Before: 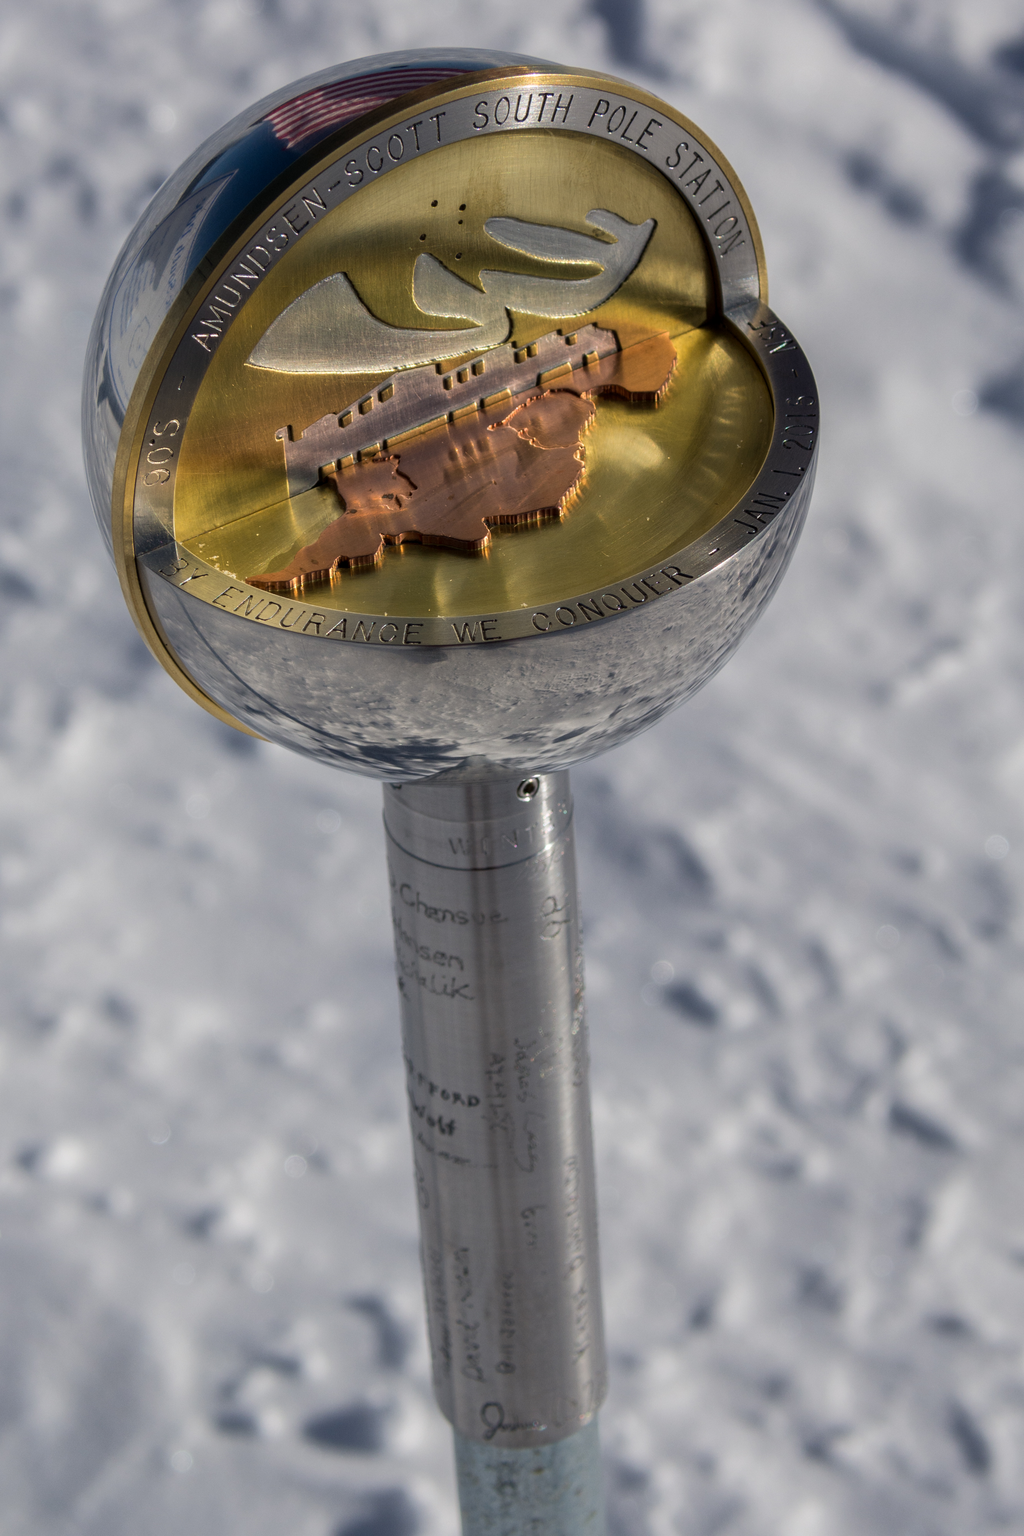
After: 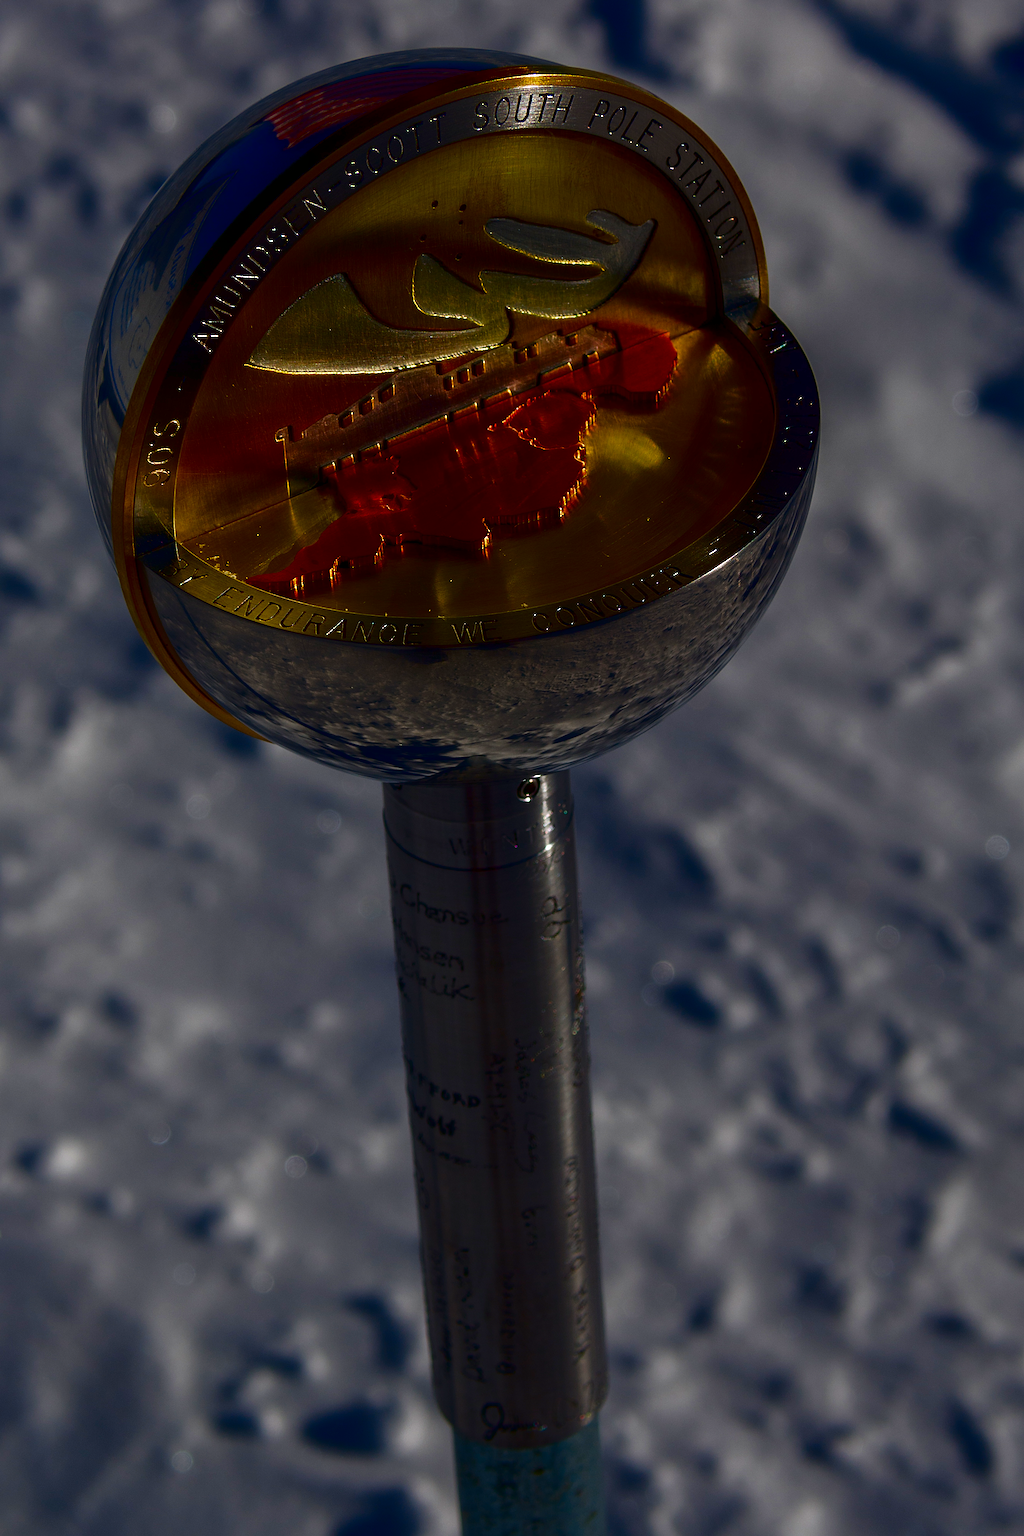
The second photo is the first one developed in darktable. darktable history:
contrast brightness saturation: brightness -1, saturation 0.981
sharpen: on, module defaults
